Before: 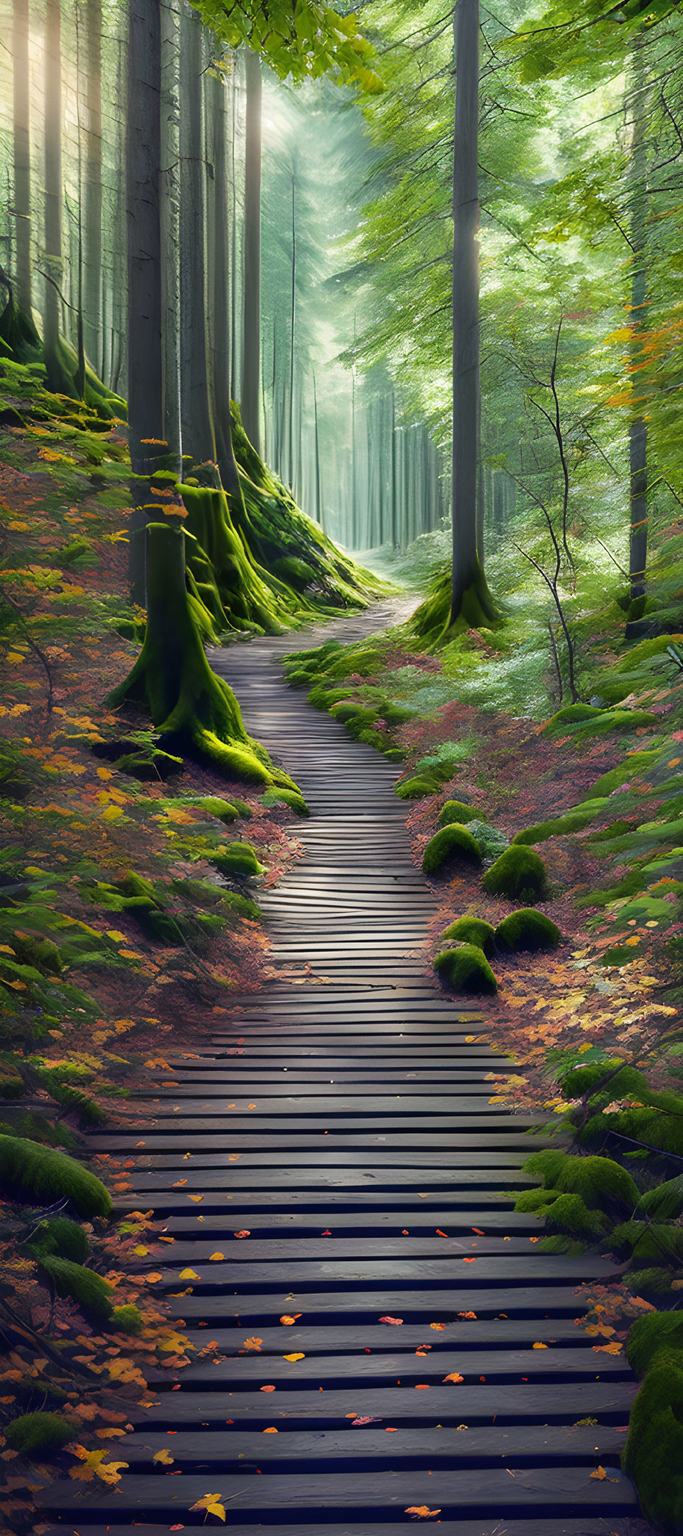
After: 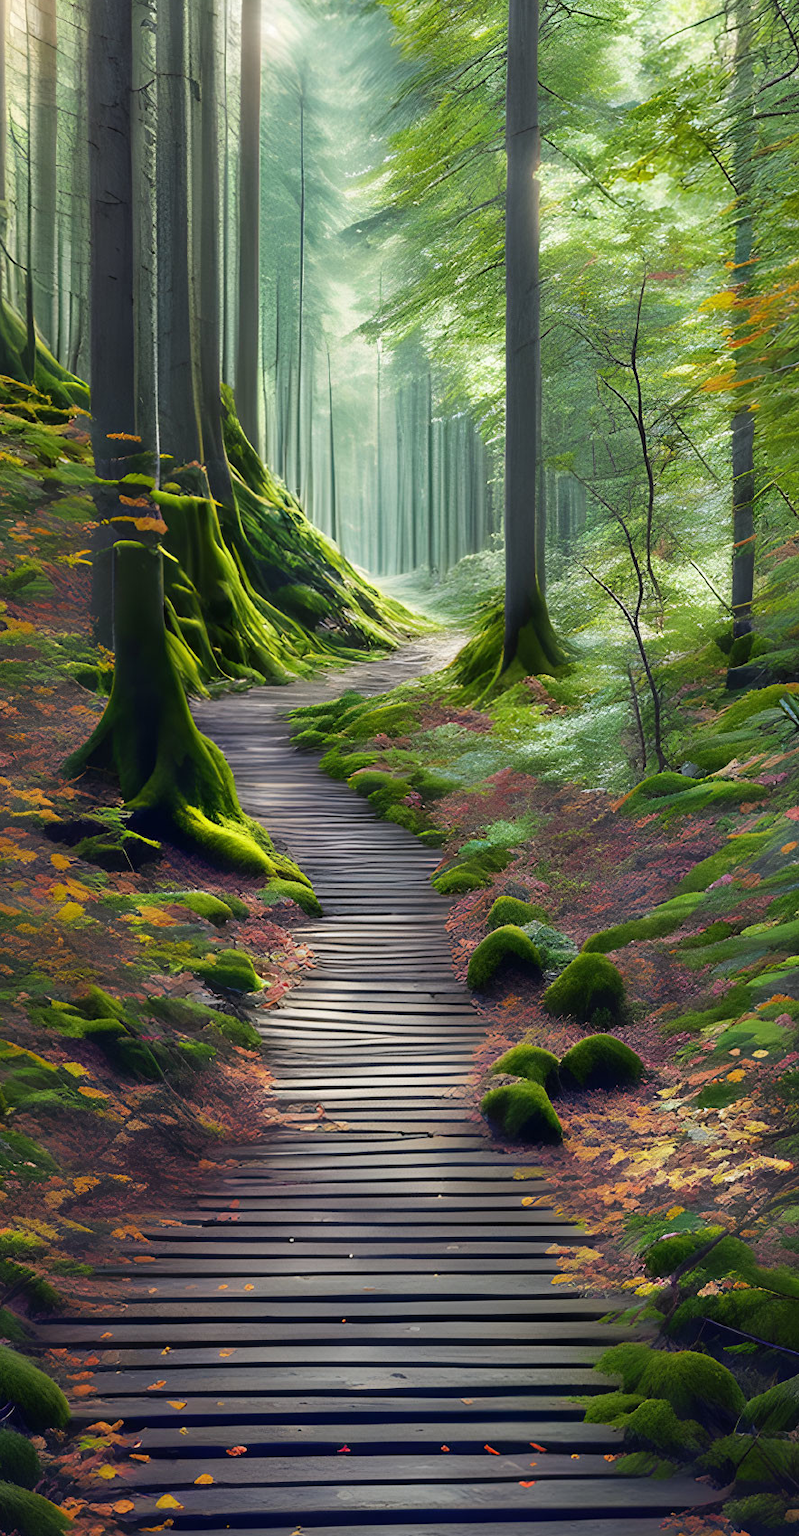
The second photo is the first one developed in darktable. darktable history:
crop: left 8.417%, top 6.55%, bottom 15.281%
